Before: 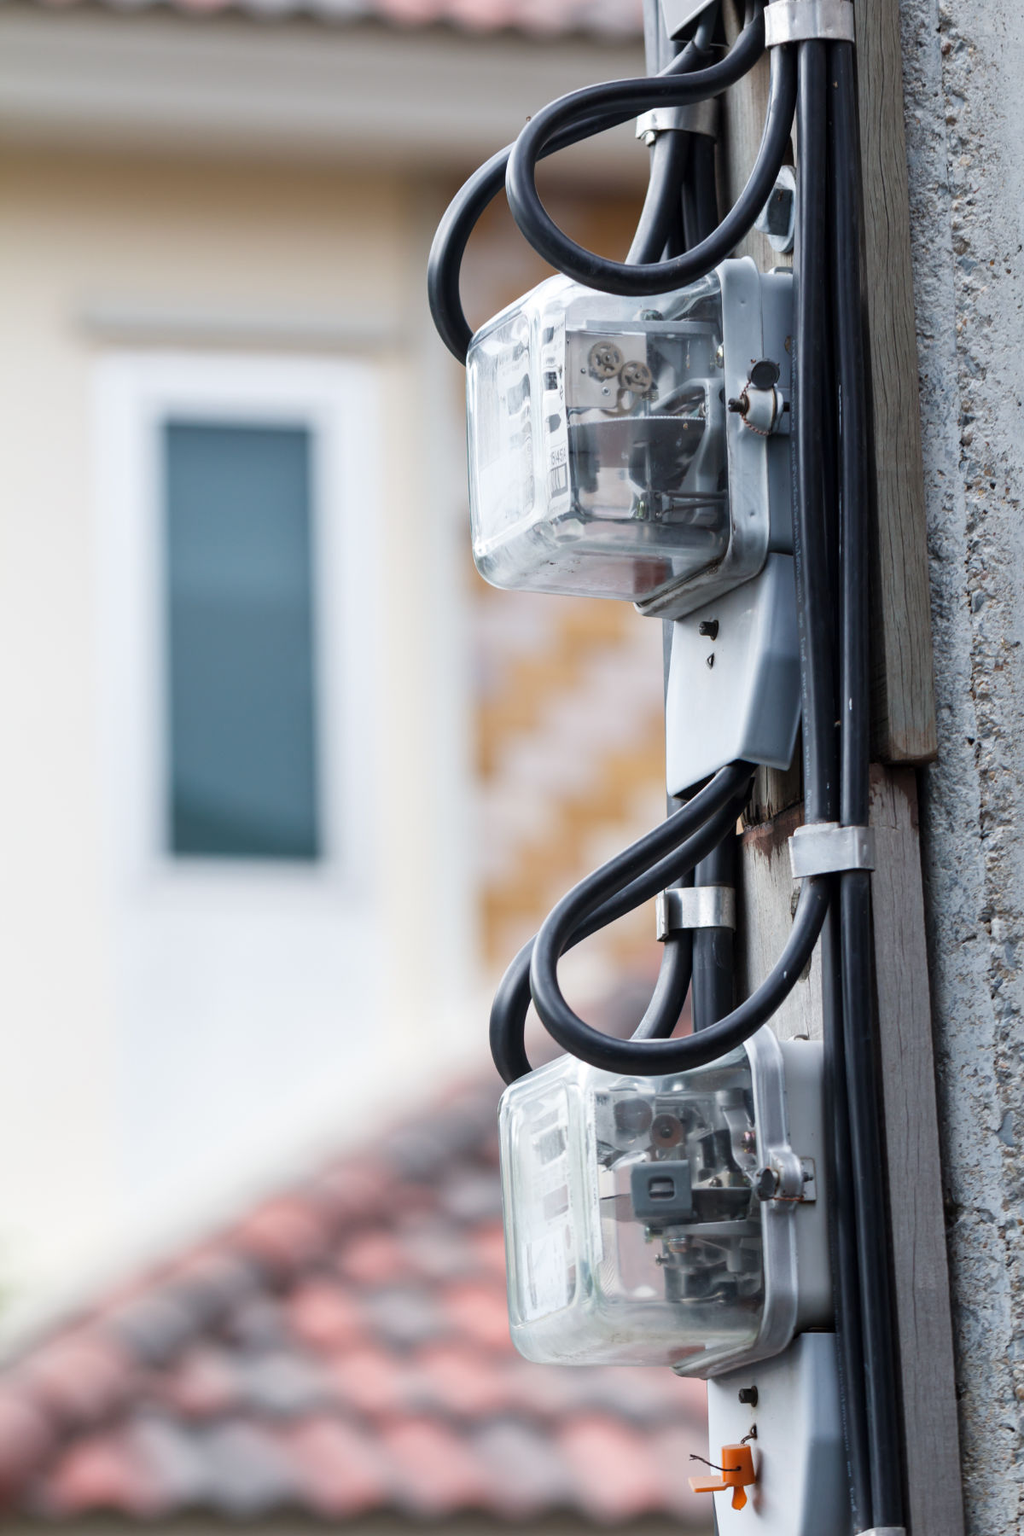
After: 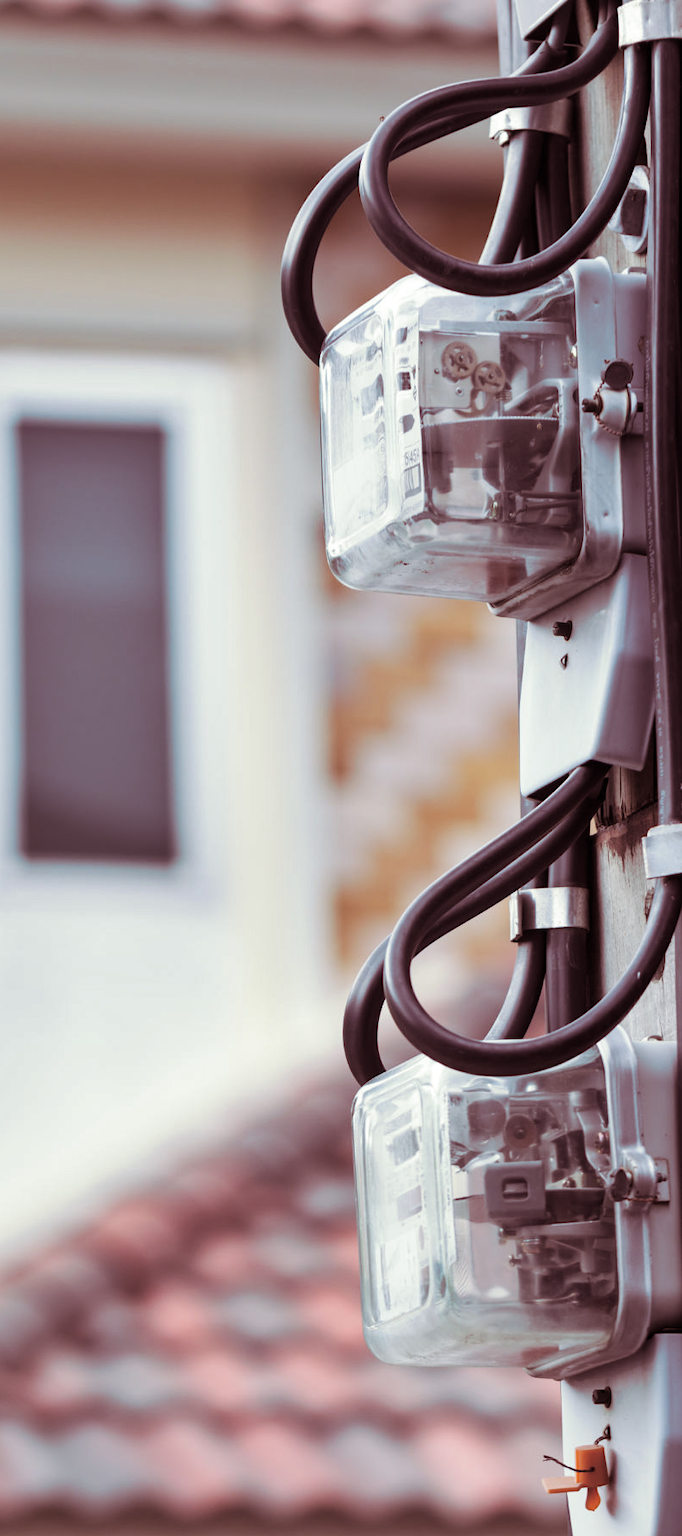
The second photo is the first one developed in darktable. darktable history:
crop and rotate: left 14.385%, right 18.948%
shadows and highlights: shadows 25, highlights -48, soften with gaussian
split-toning: on, module defaults
